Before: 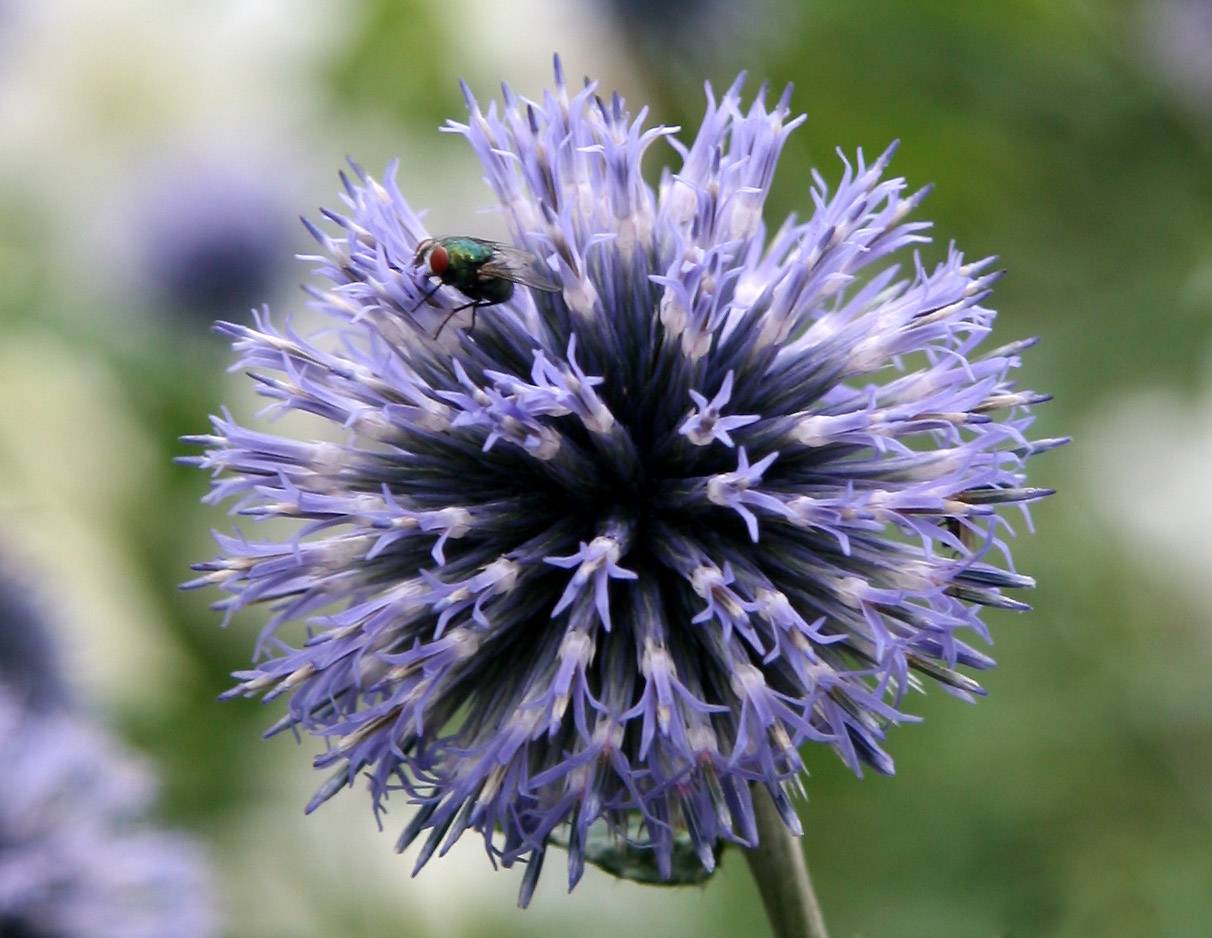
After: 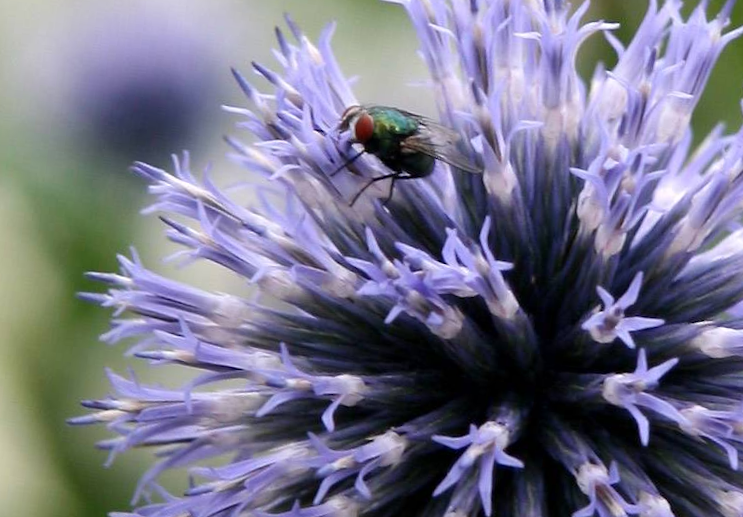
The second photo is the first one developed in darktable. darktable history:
crop and rotate: angle -6.83°, left 2.273%, top 6.701%, right 27.361%, bottom 30.076%
